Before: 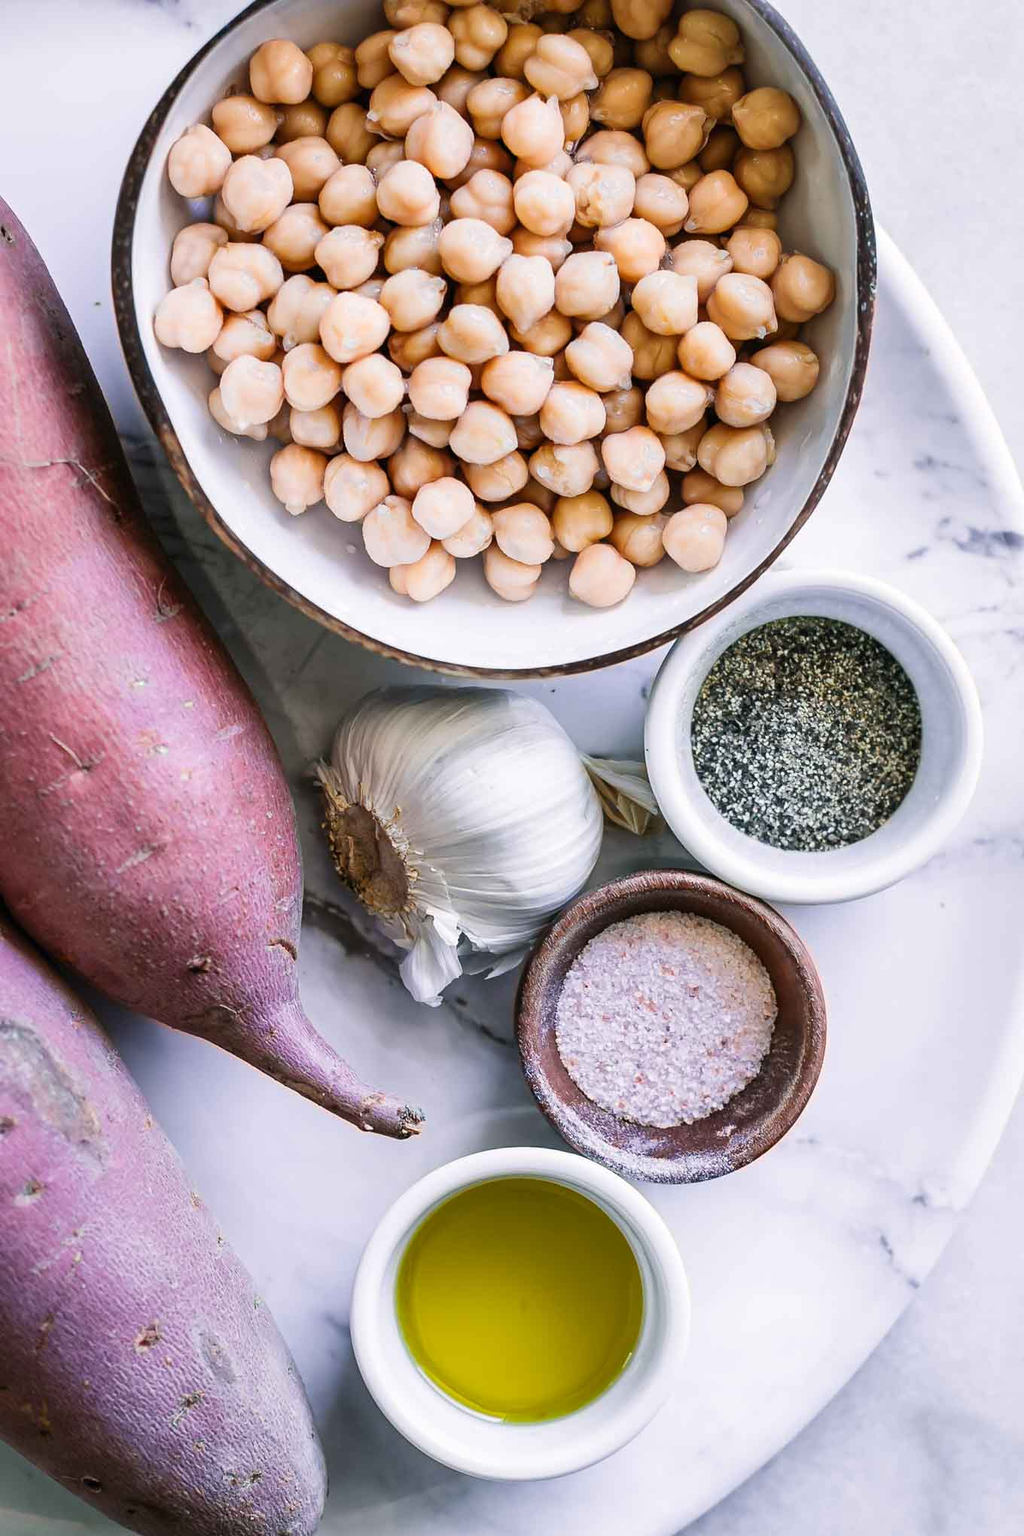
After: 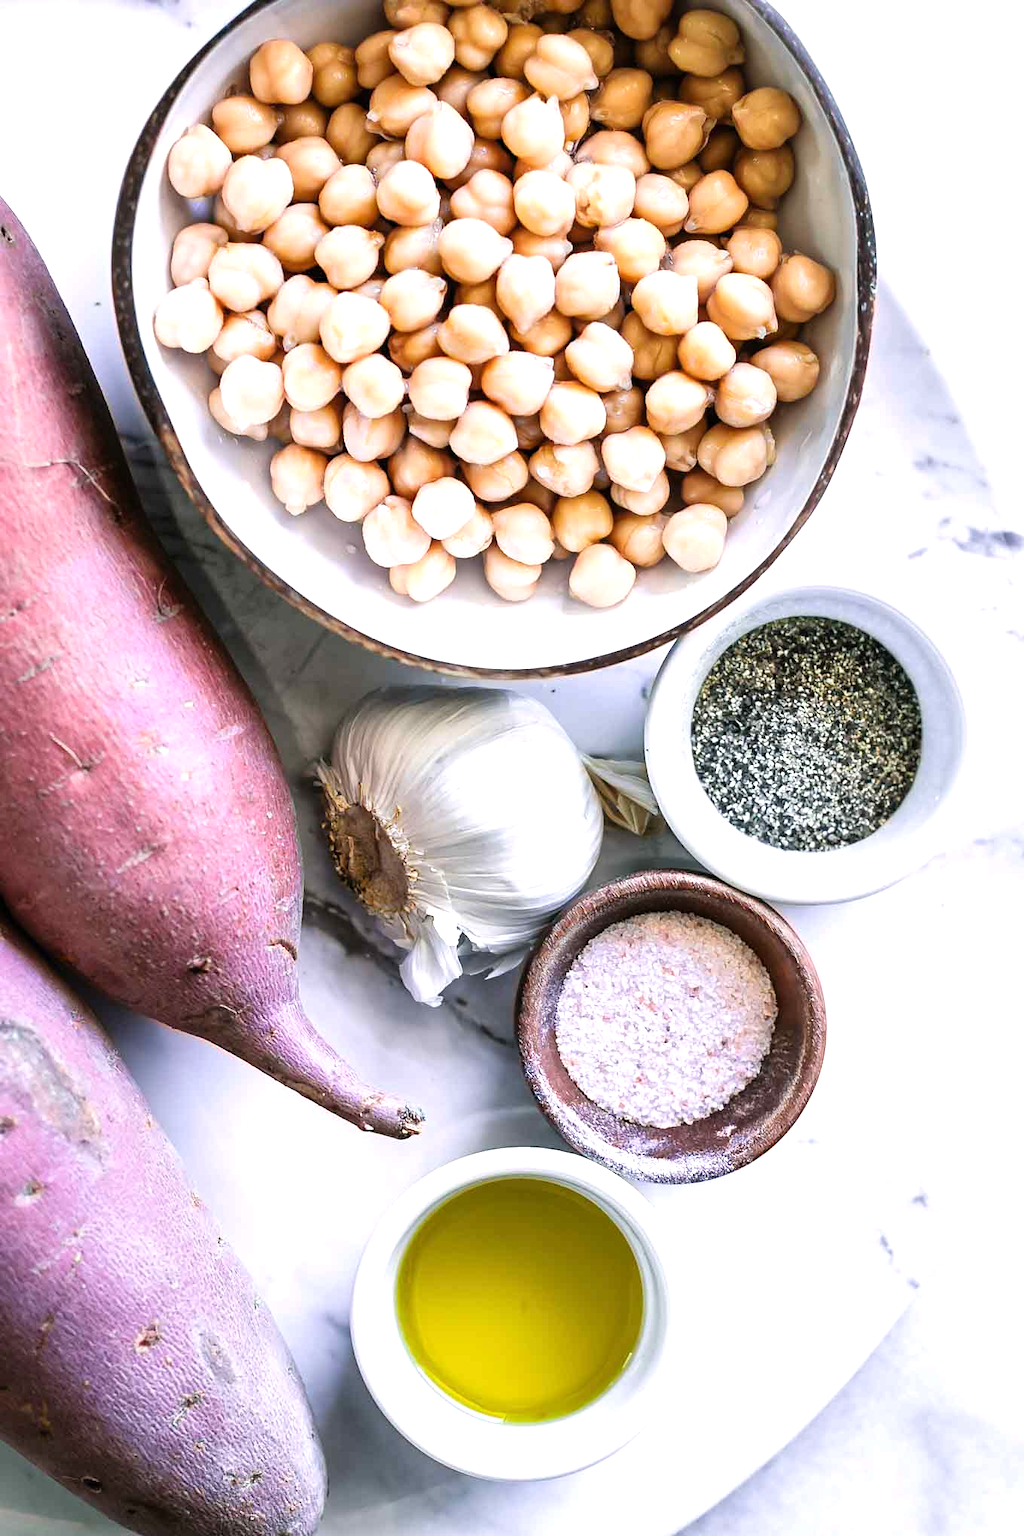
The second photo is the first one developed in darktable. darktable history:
tone equalizer: -8 EV -0.453 EV, -7 EV -0.386 EV, -6 EV -0.349 EV, -5 EV -0.257 EV, -3 EV 0.211 EV, -2 EV 0.345 EV, -1 EV 0.392 EV, +0 EV 0.401 EV
exposure: exposure 0.202 EV, compensate highlight preservation false
